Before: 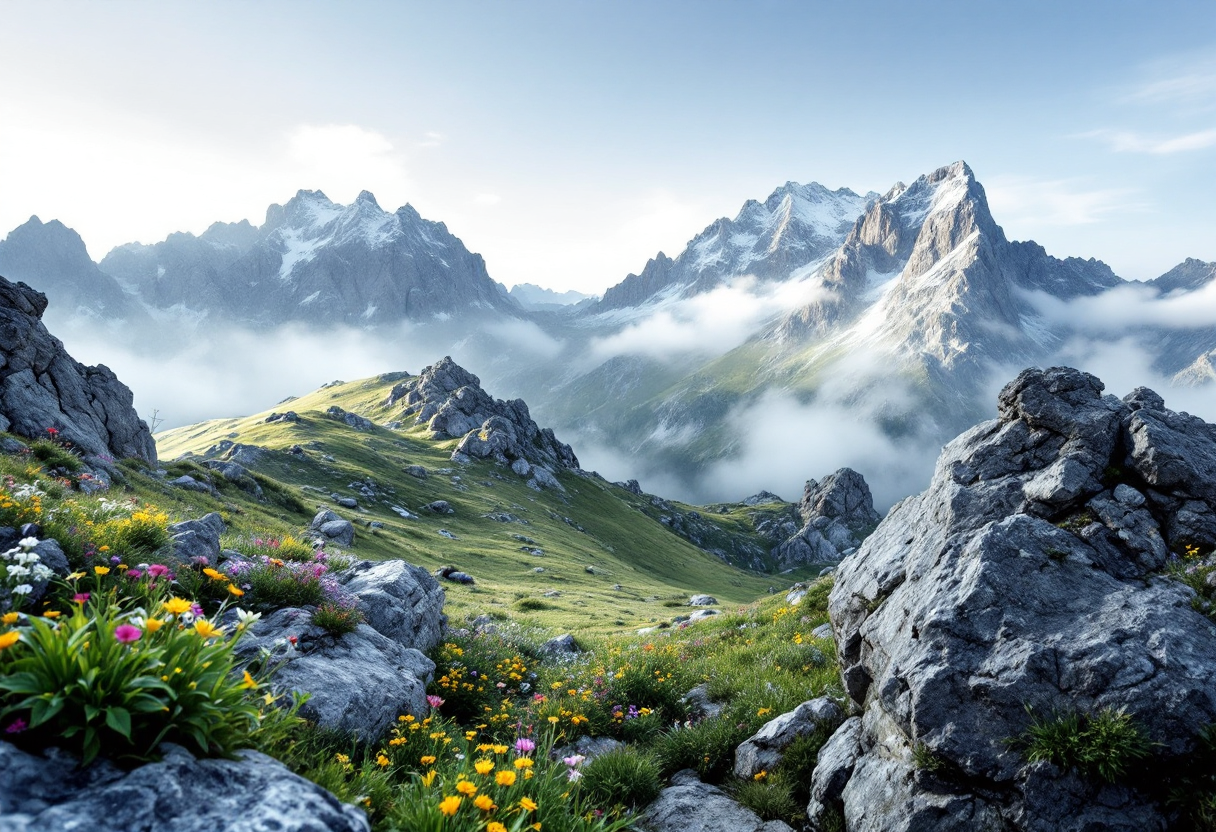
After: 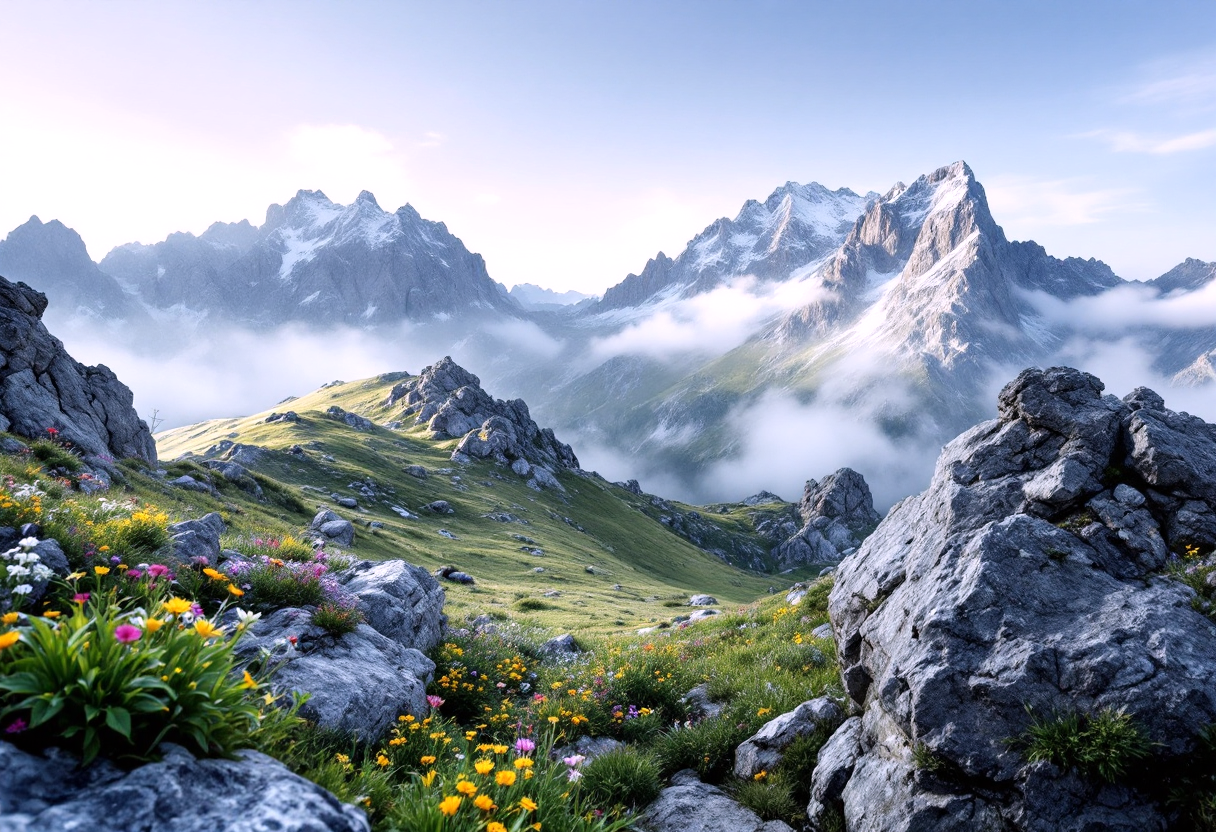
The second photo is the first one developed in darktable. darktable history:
white balance: red 1.05, blue 1.072
